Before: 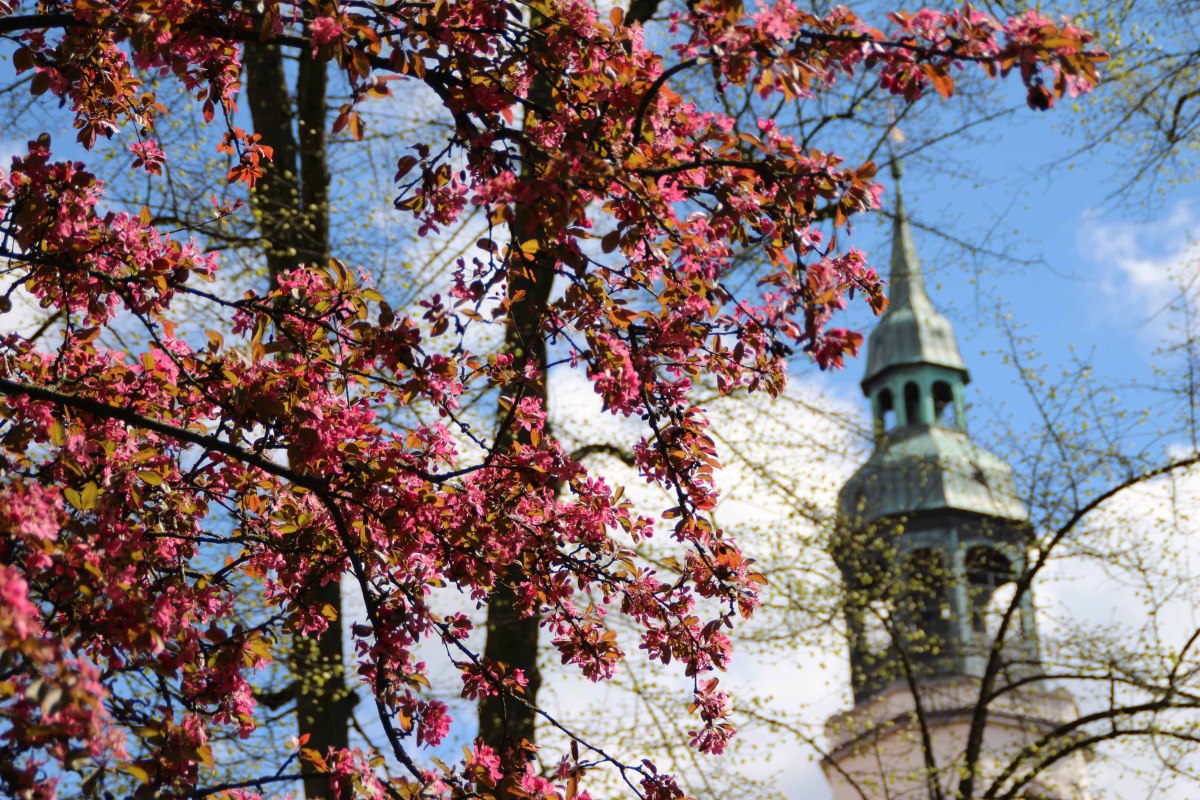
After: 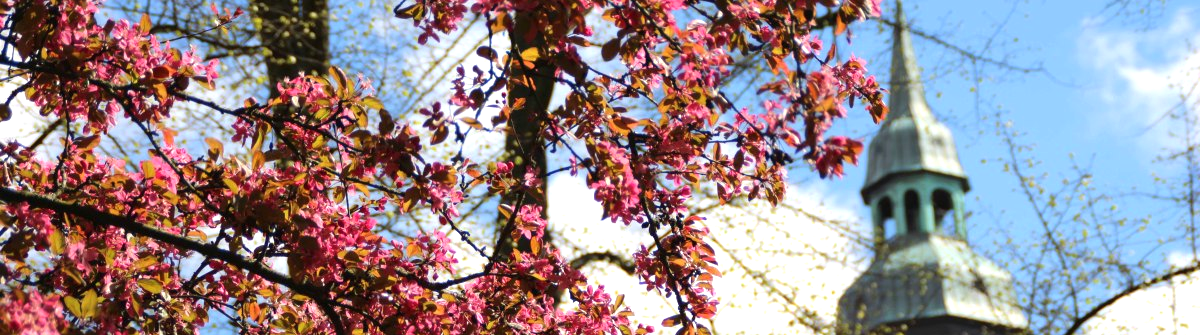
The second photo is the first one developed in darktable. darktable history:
exposure: black level correction 0, exposure 0.499 EV, compensate highlight preservation false
crop and rotate: top 24.082%, bottom 34.041%
